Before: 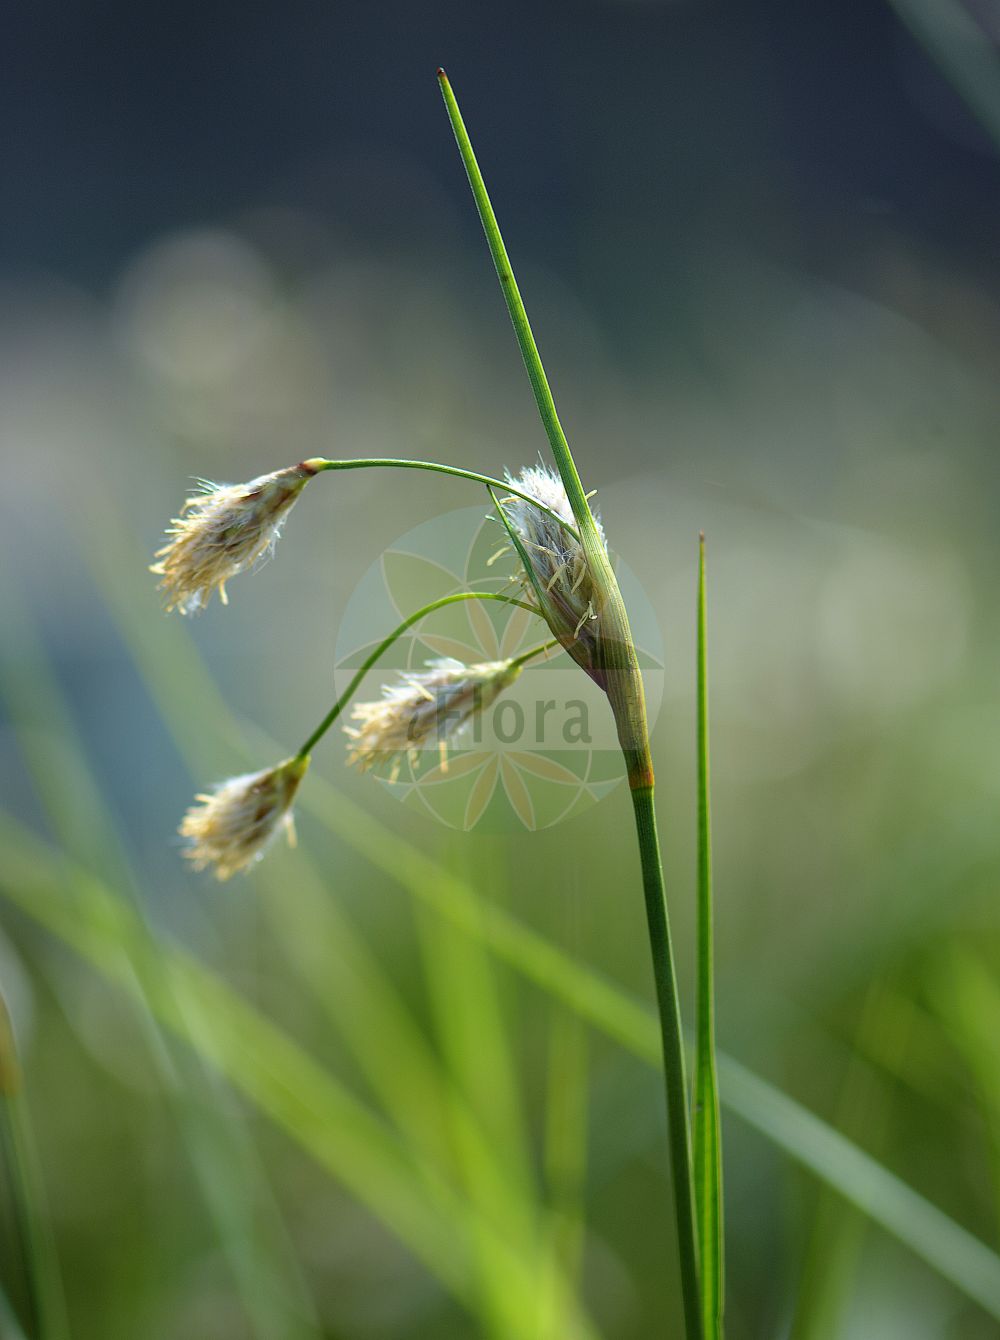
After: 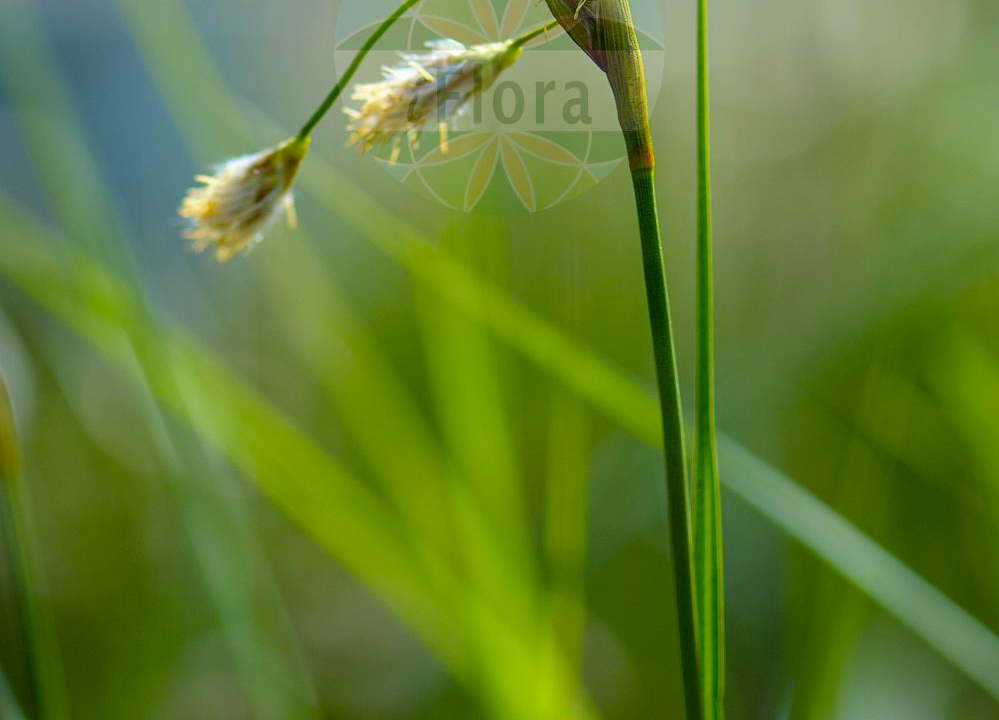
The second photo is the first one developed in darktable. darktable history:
color balance rgb: perceptual saturation grading › global saturation 34.05%, global vibrance 5.56%
crop and rotate: top 46.237%
